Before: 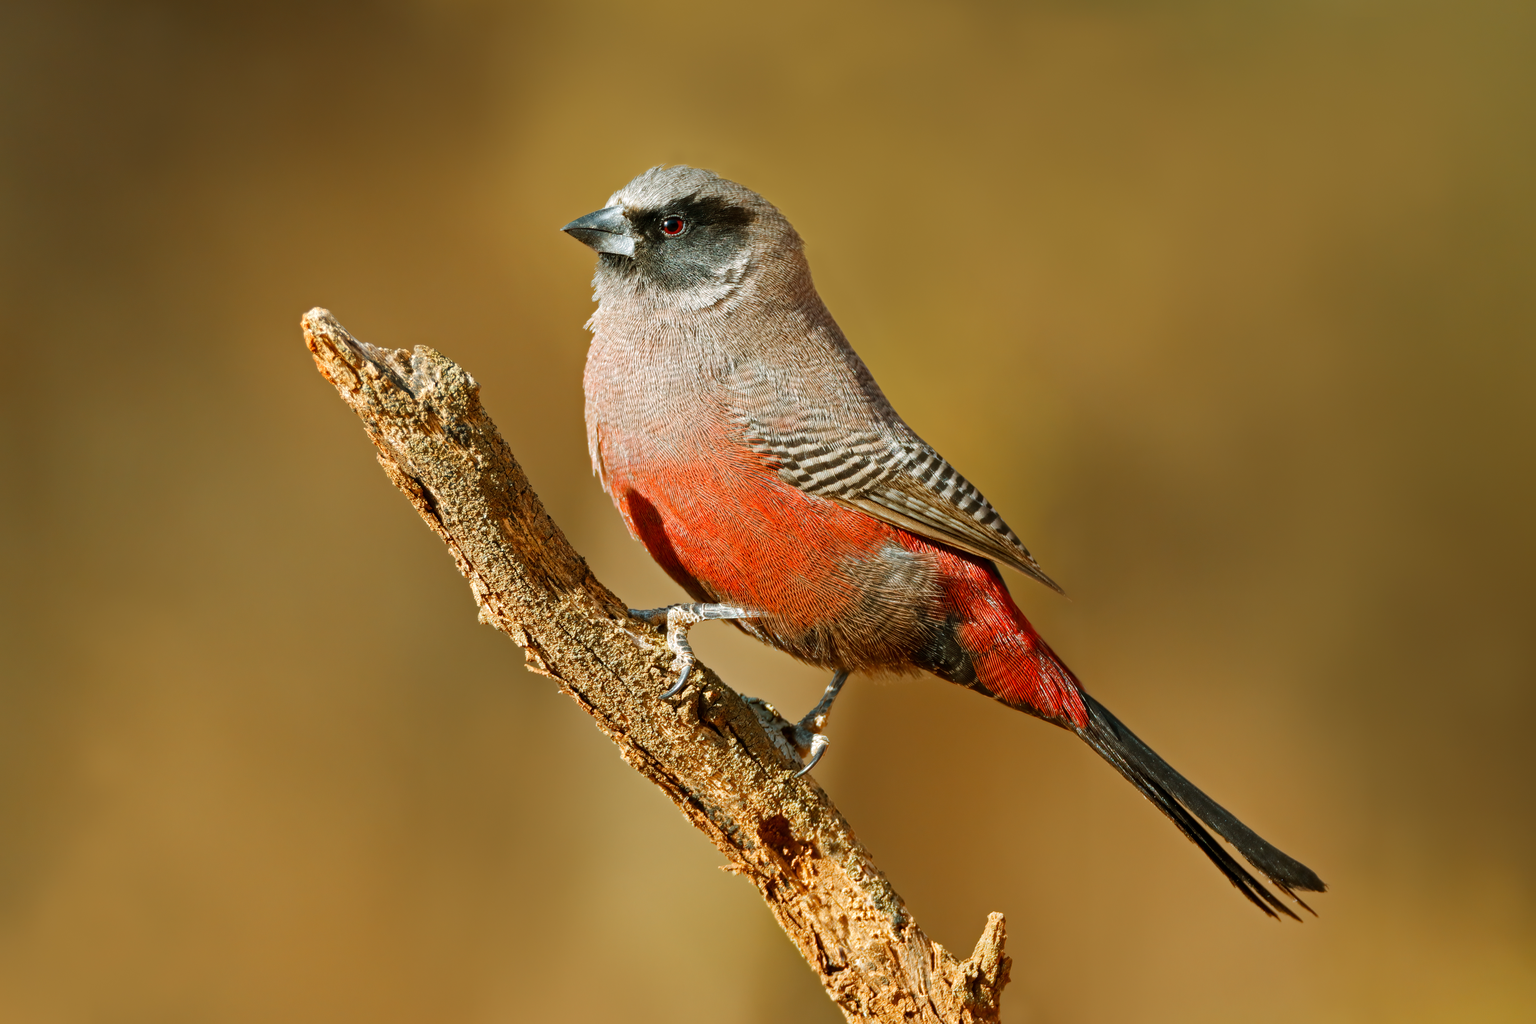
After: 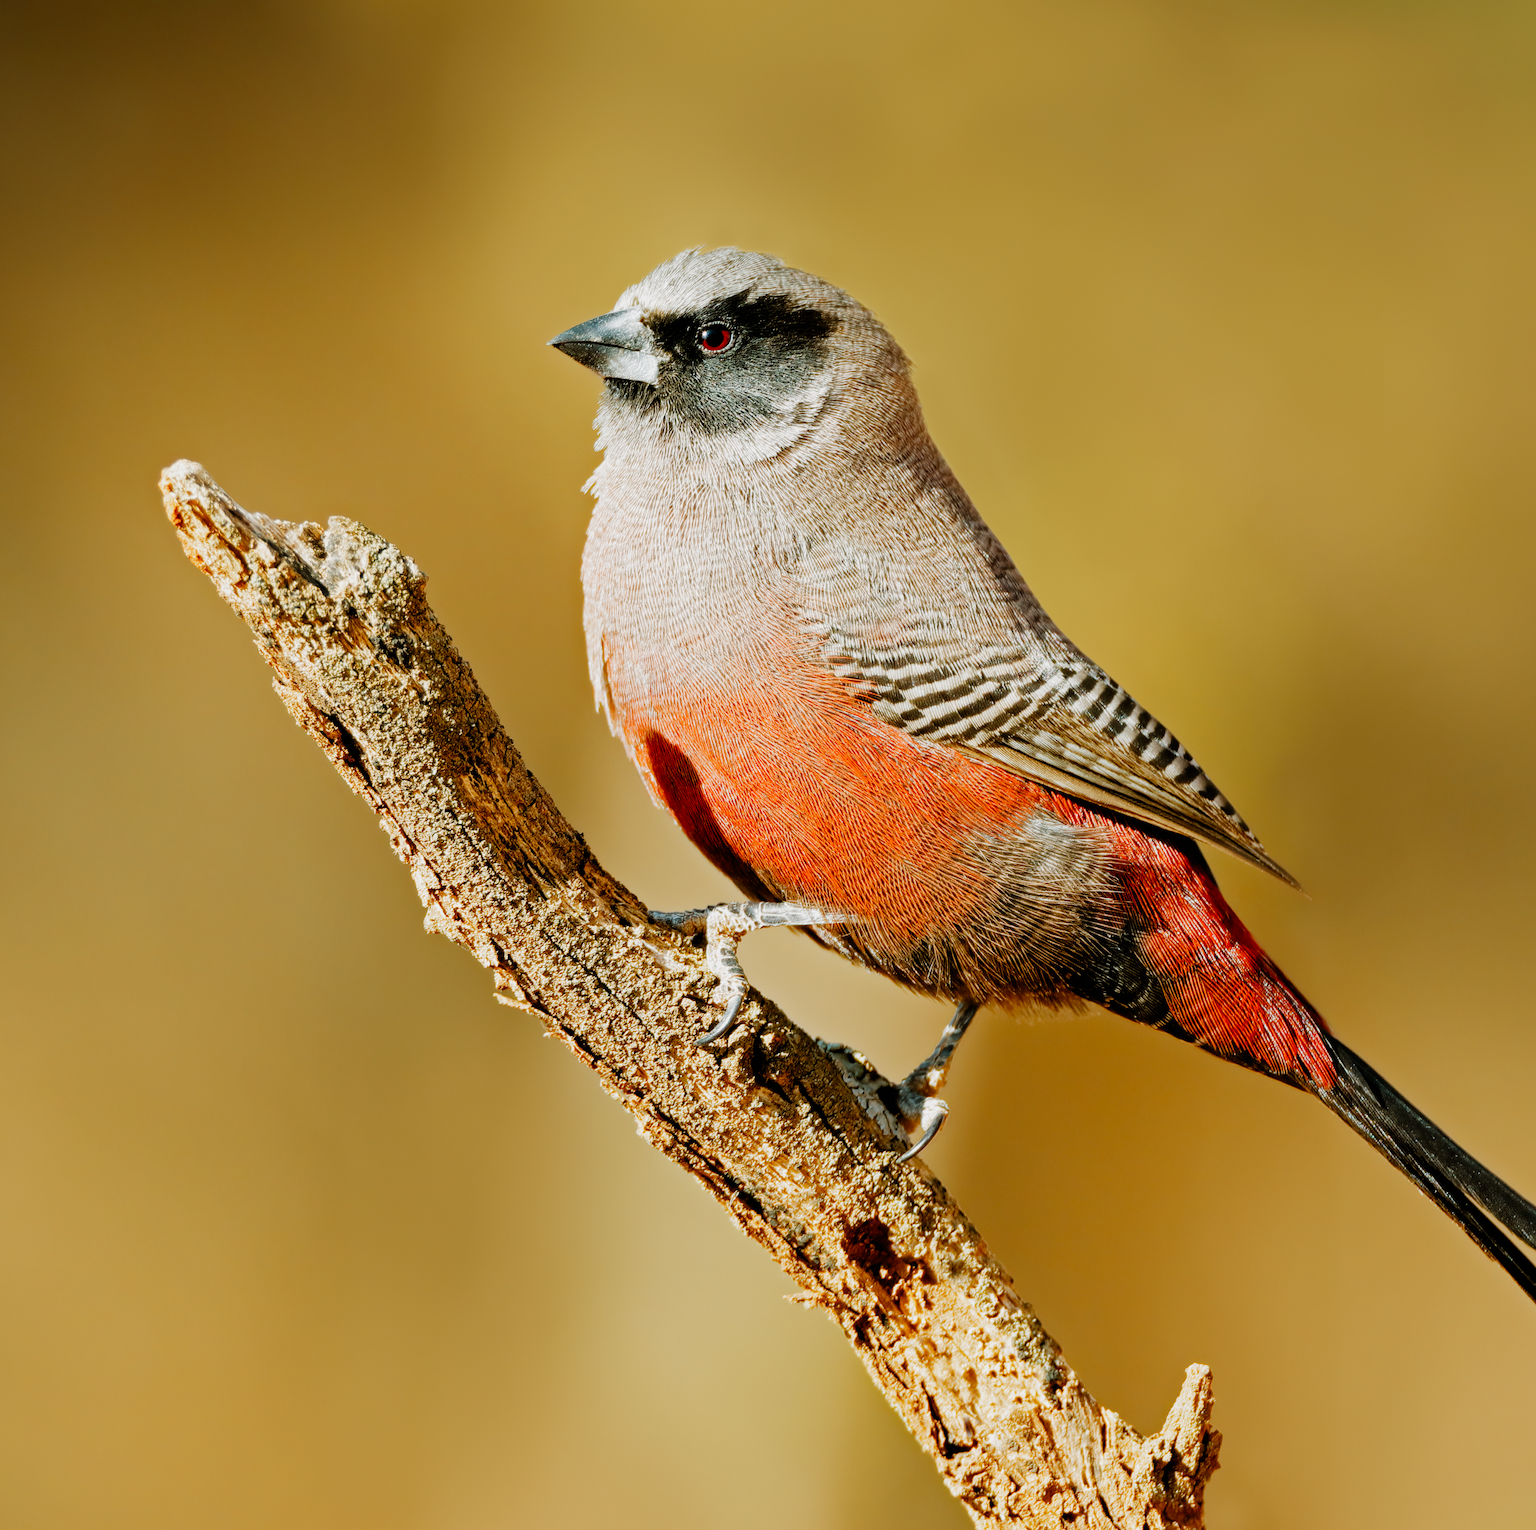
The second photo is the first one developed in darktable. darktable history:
crop and rotate: left 12.684%, right 20.418%
tone equalizer: -8 EV -0.76 EV, -7 EV -0.731 EV, -6 EV -0.637 EV, -5 EV -0.41 EV, -3 EV 0.384 EV, -2 EV 0.6 EV, -1 EV 0.683 EV, +0 EV 0.743 EV
filmic rgb: black relative exposure -7.65 EV, white relative exposure 4.56 EV, hardness 3.61, contrast 1.06, preserve chrominance no, color science v5 (2021), iterations of high-quality reconstruction 10
